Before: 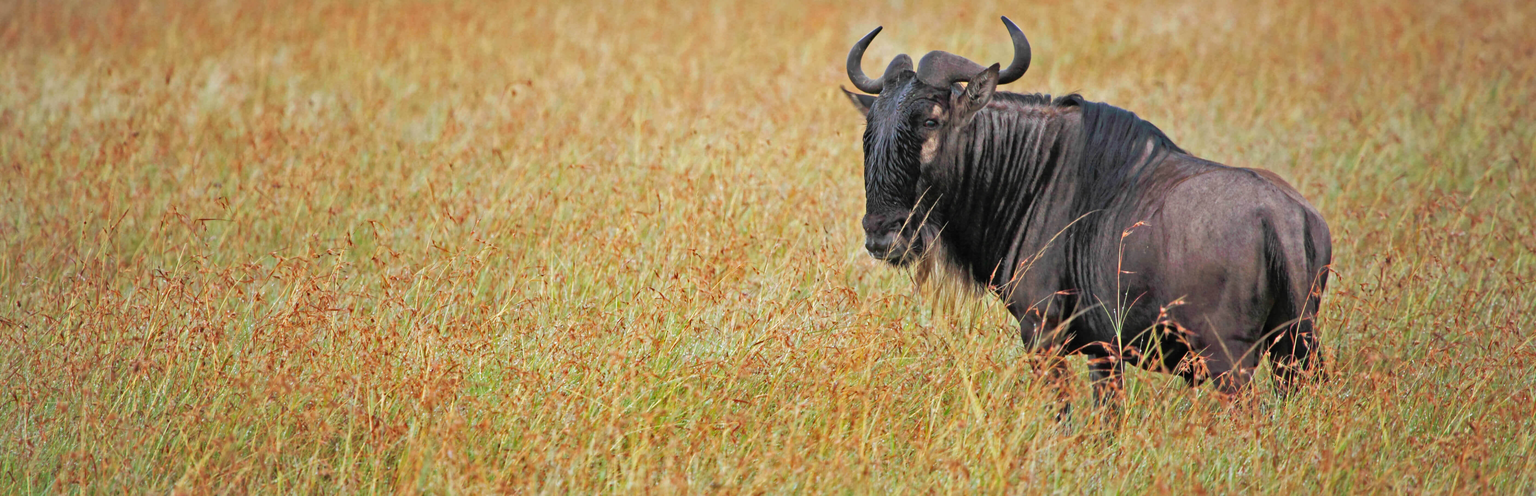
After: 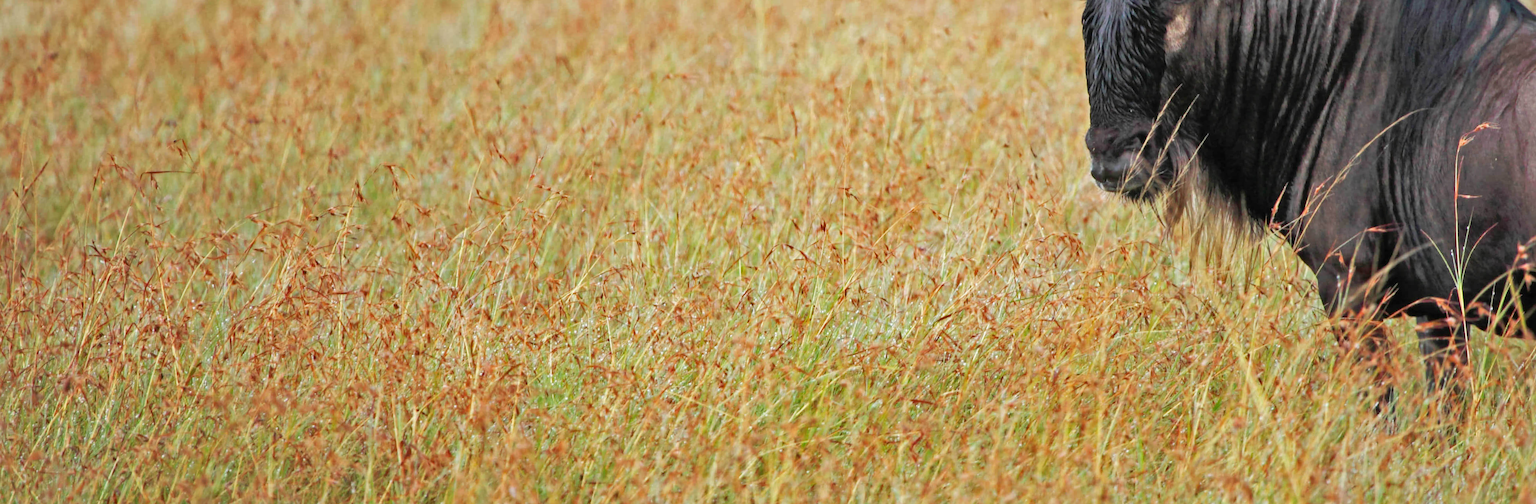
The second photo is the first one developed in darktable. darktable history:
crop: left 6.488%, top 27.668%, right 24.183%, bottom 8.656%
rotate and perspective: rotation -2.22°, lens shift (horizontal) -0.022, automatic cropping off
